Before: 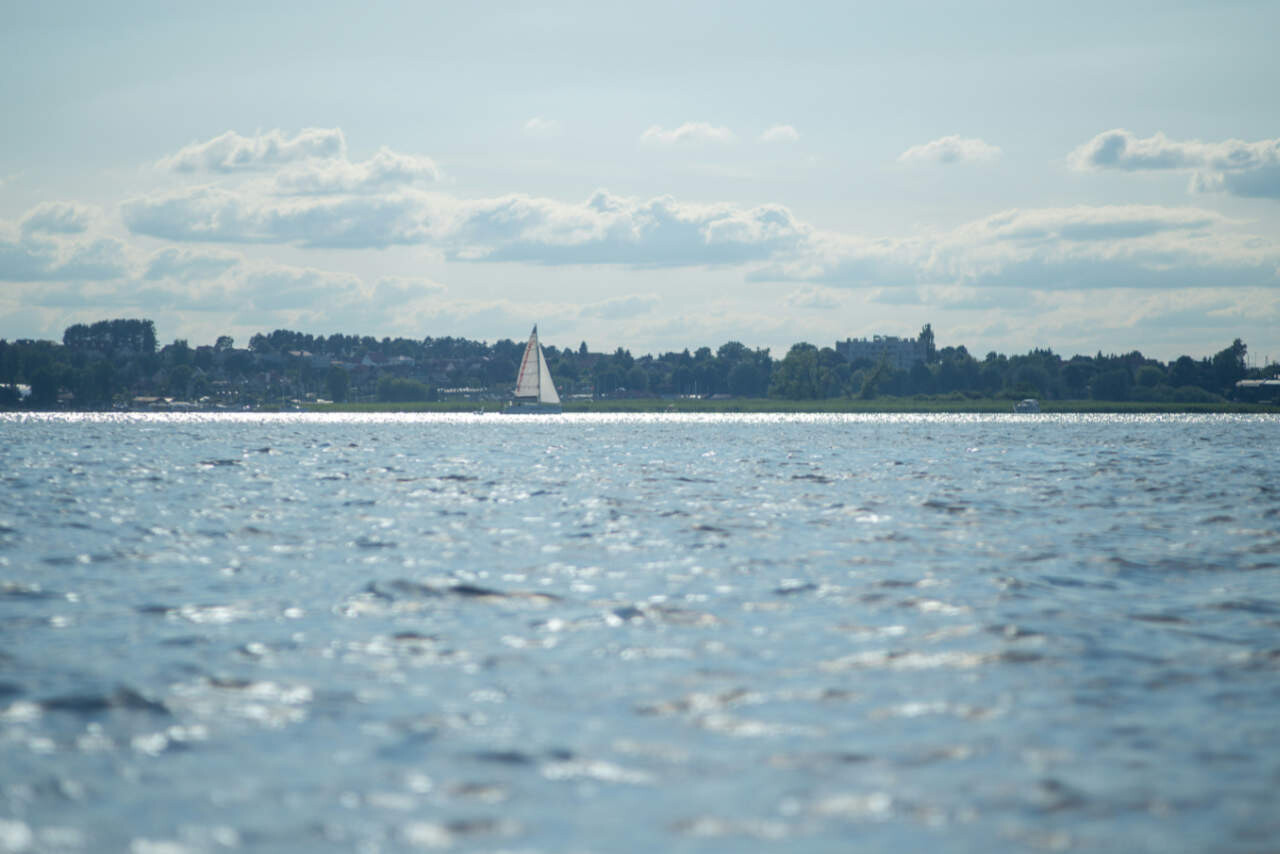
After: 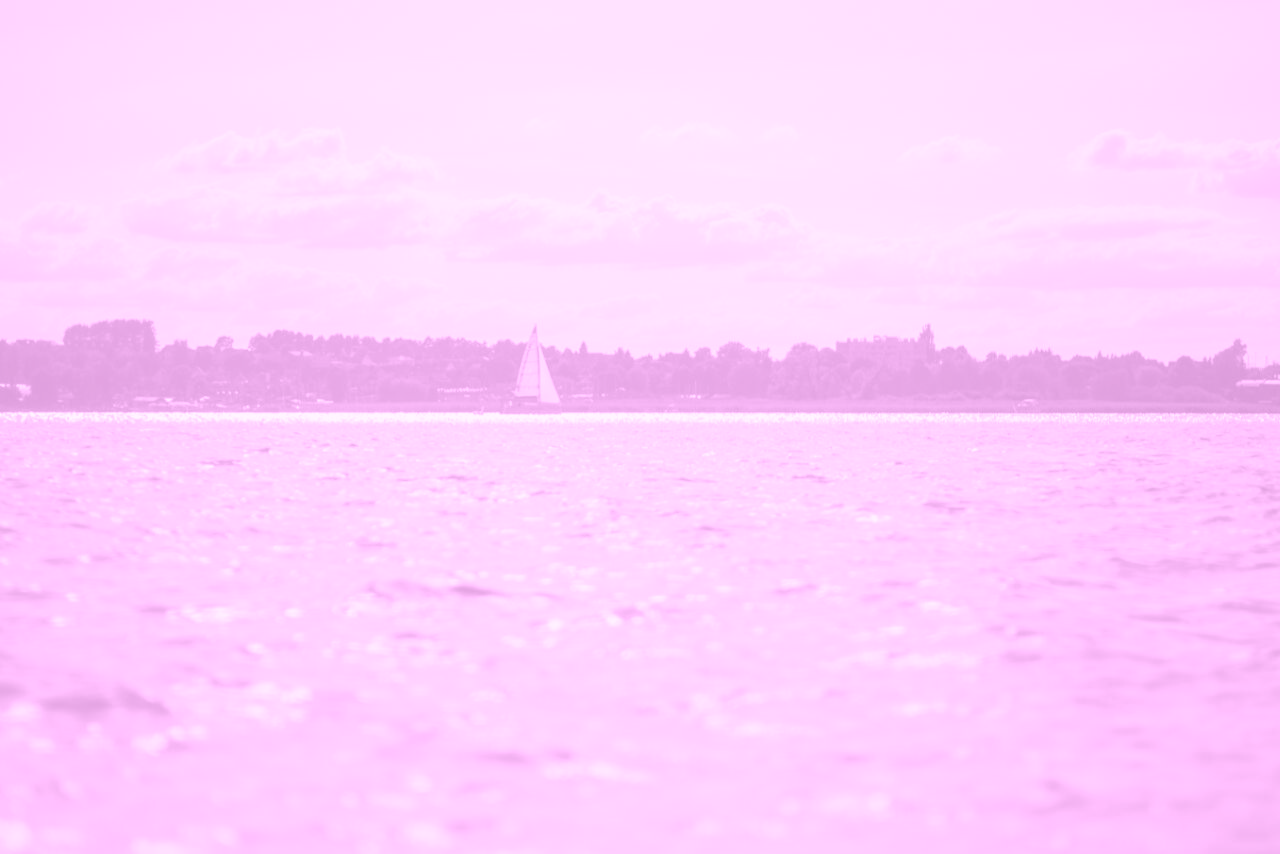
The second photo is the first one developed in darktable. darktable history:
colorize: hue 331.2°, saturation 75%, source mix 30.28%, lightness 70.52%, version 1
white balance: red 0.984, blue 1.059
color balance rgb: linear chroma grading › global chroma 9%, perceptual saturation grading › global saturation 36%, perceptual saturation grading › shadows 35%, perceptual brilliance grading › global brilliance 15%, perceptual brilliance grading › shadows -35%, global vibrance 15%
